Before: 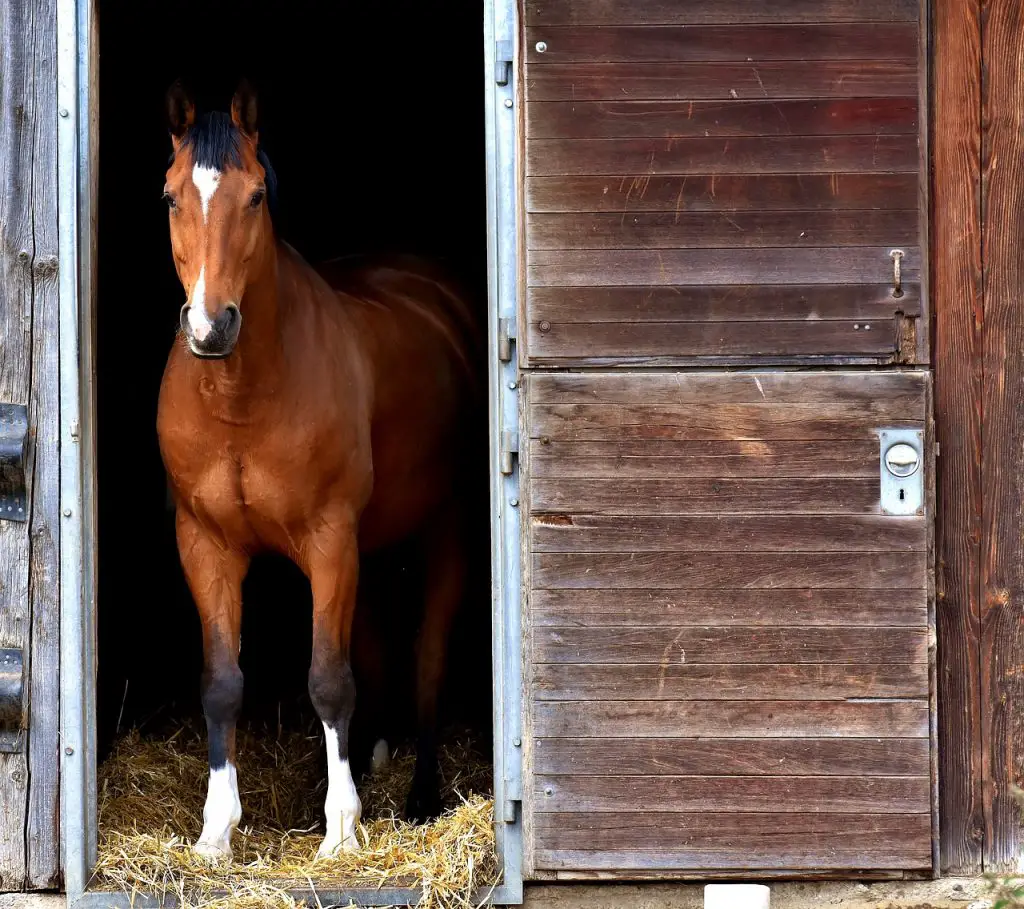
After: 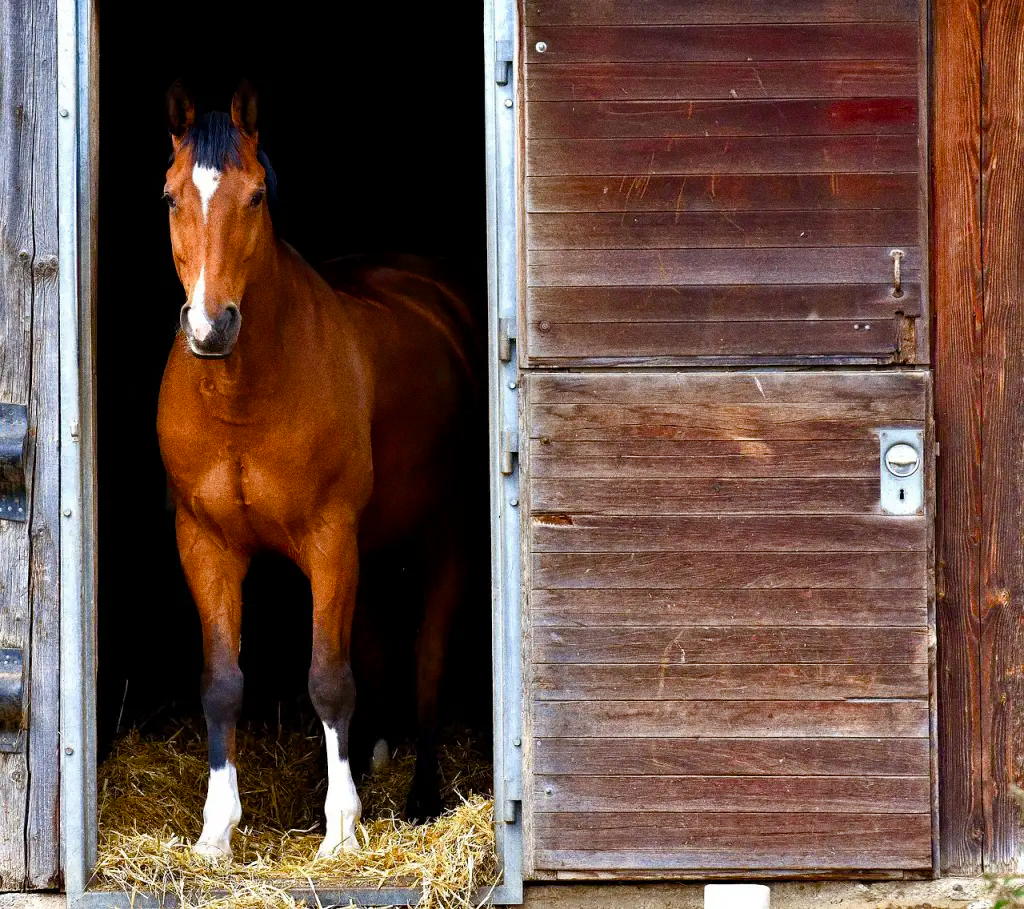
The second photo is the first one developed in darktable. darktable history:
grain: coarseness 0.09 ISO, strength 40%
color balance rgb: perceptual saturation grading › global saturation 20%, perceptual saturation grading › highlights -25%, perceptual saturation grading › shadows 50%
